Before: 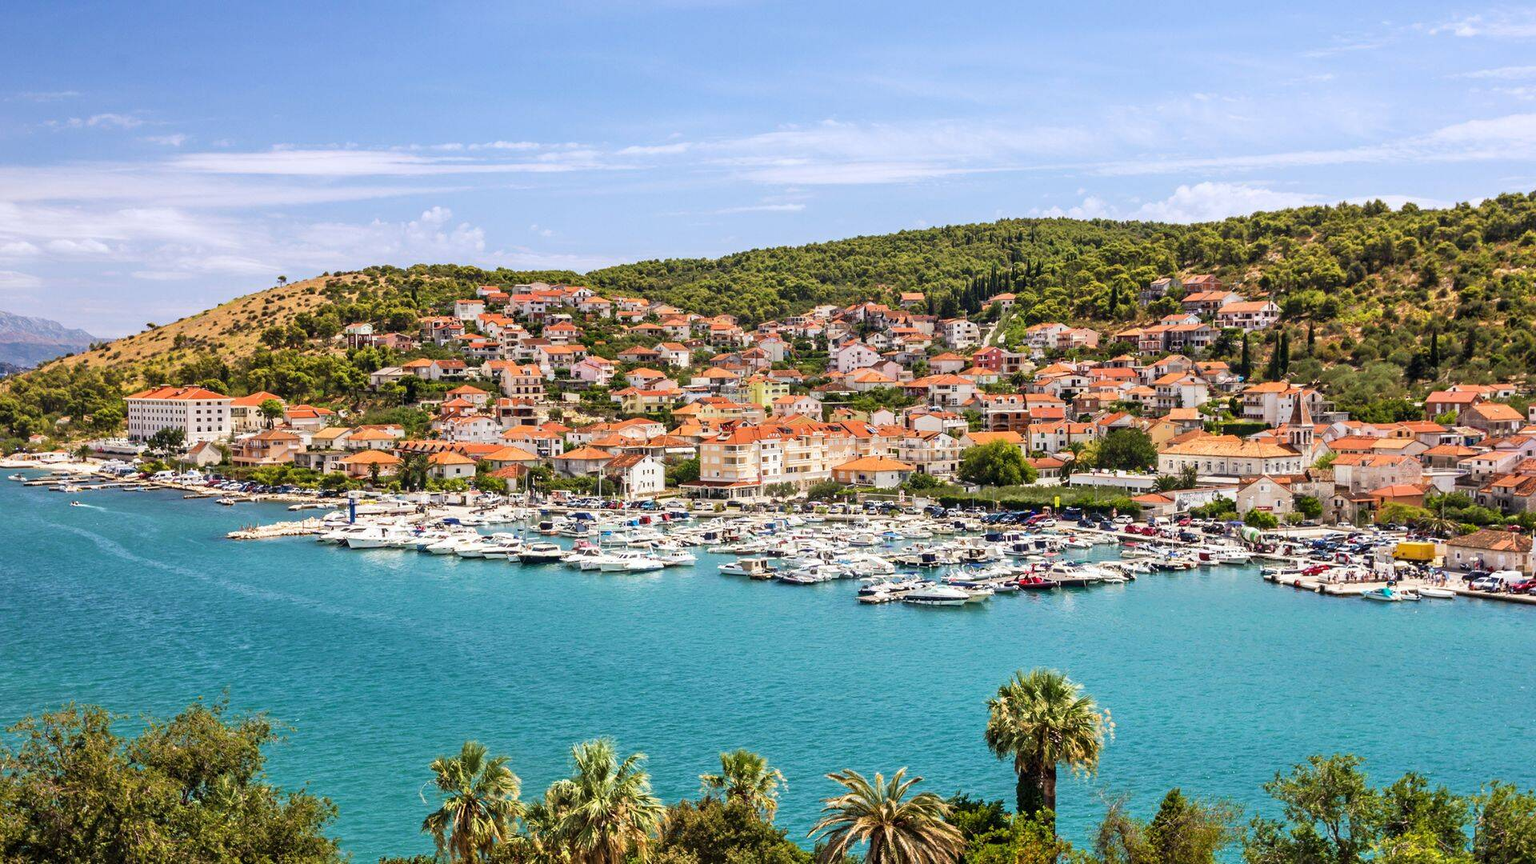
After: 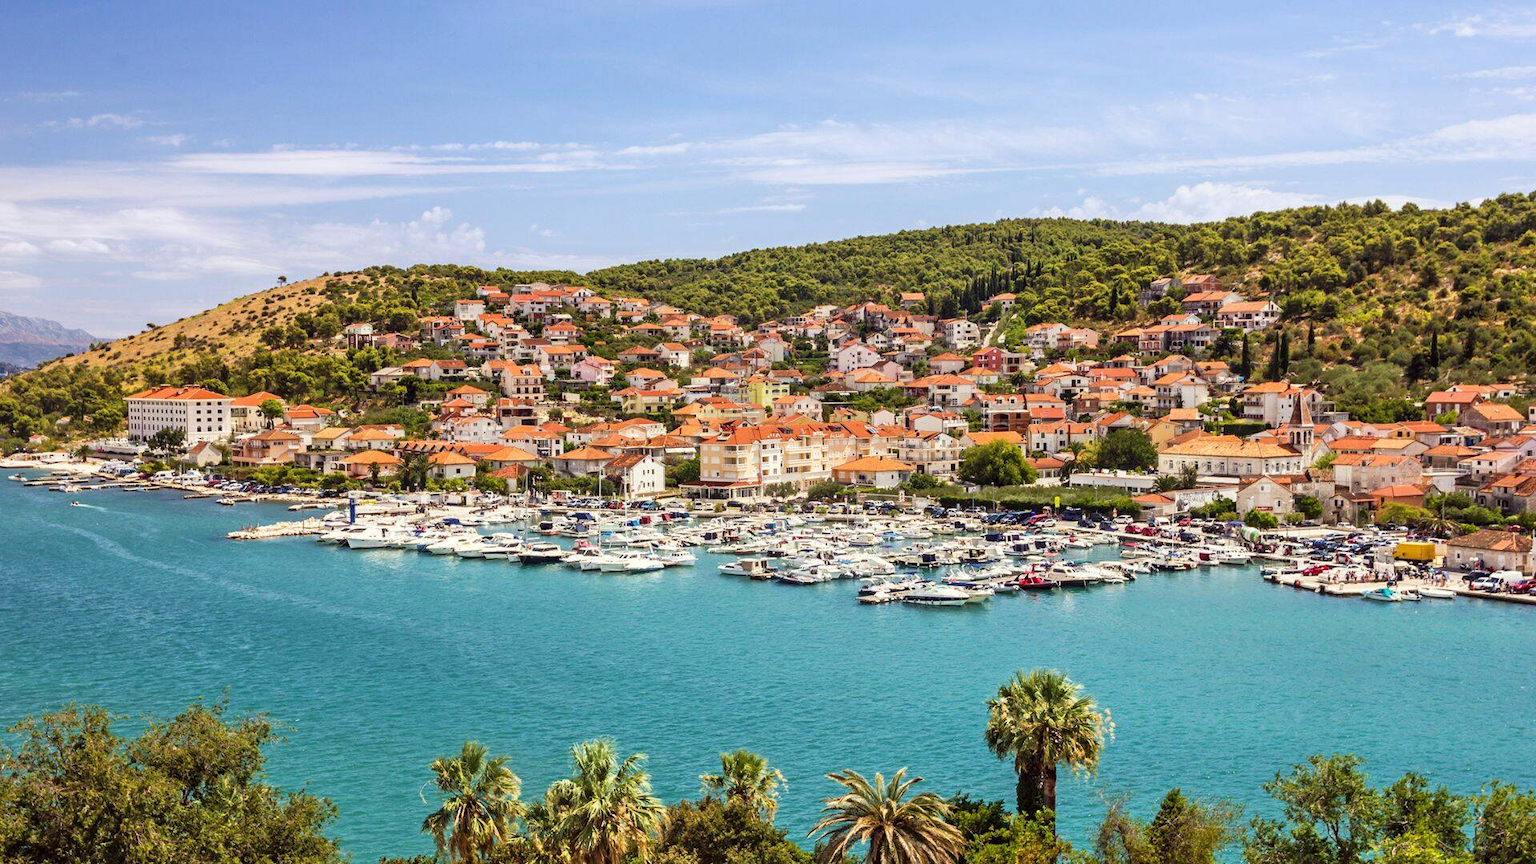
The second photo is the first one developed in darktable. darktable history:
color correction: highlights a* -0.941, highlights b* 4.55, shadows a* 3.52
